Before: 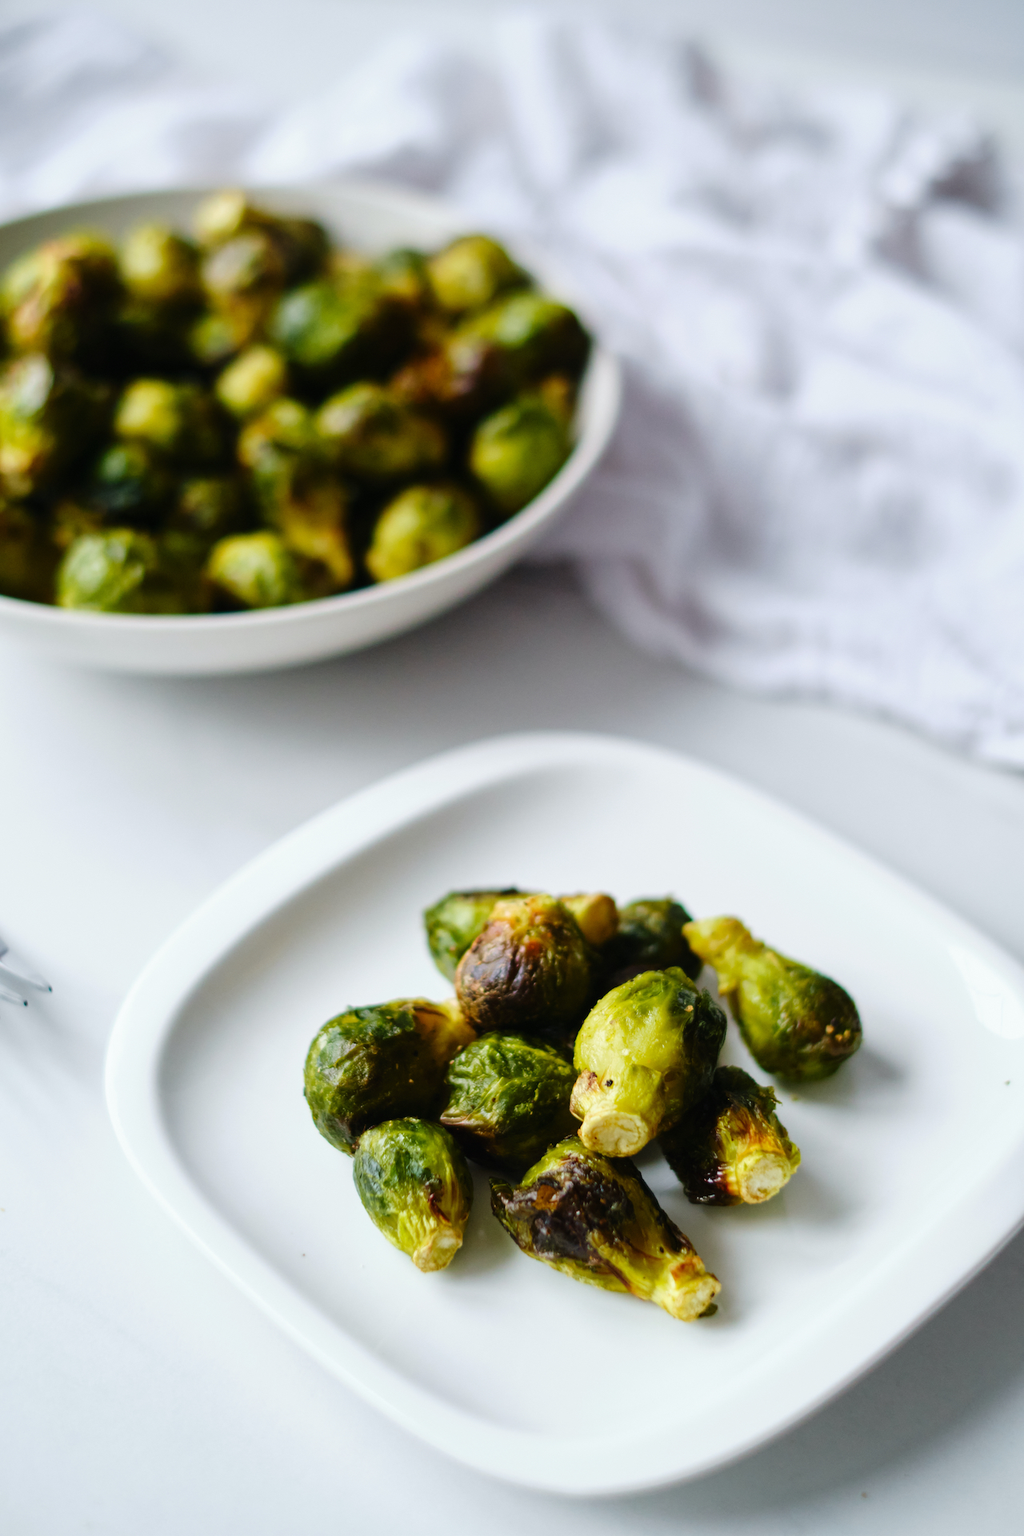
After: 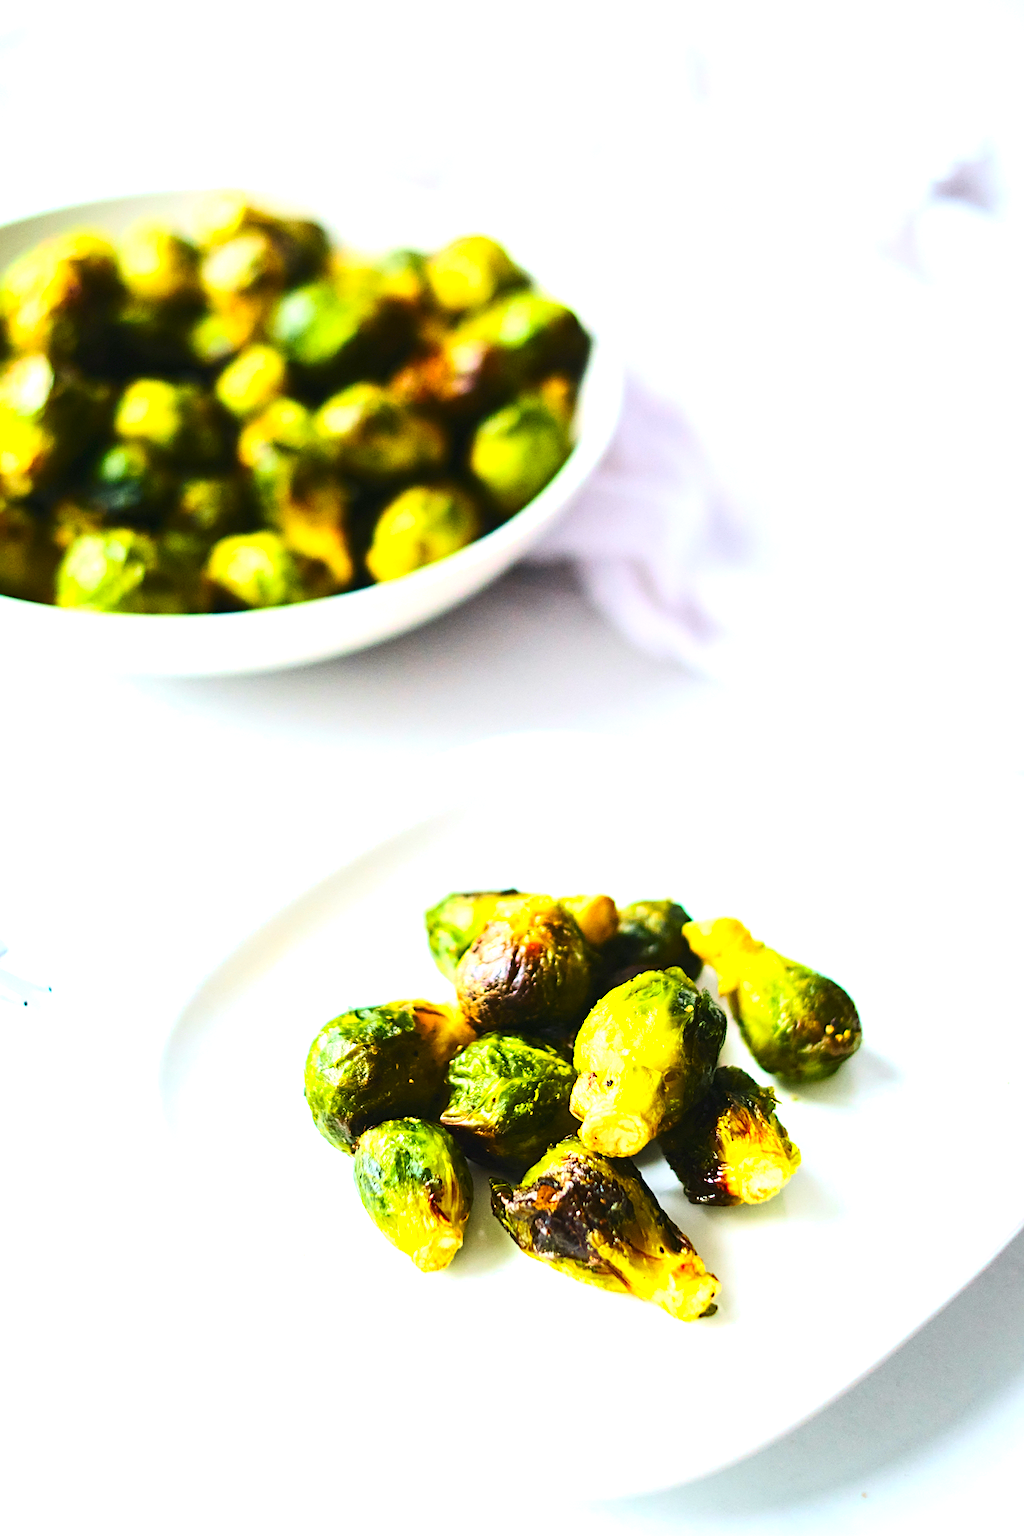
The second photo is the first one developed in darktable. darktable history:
exposure: black level correction 0, exposure 1.457 EV, compensate highlight preservation false
sharpen: amount 0.6
contrast brightness saturation: contrast 0.23, brightness 0.103, saturation 0.292
